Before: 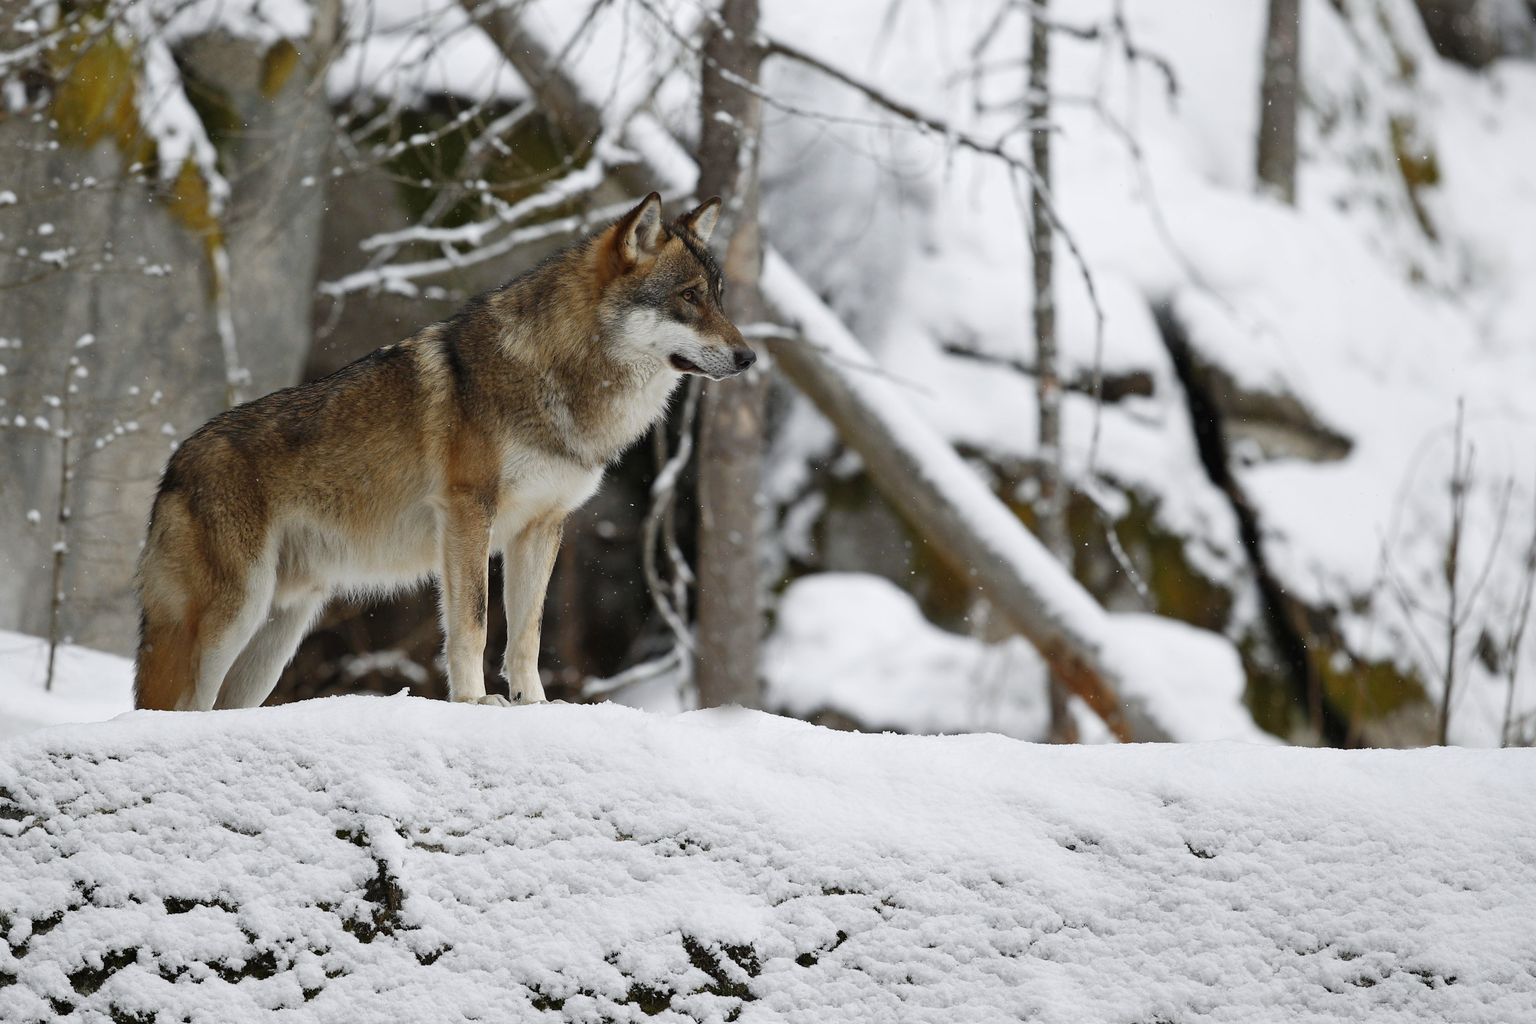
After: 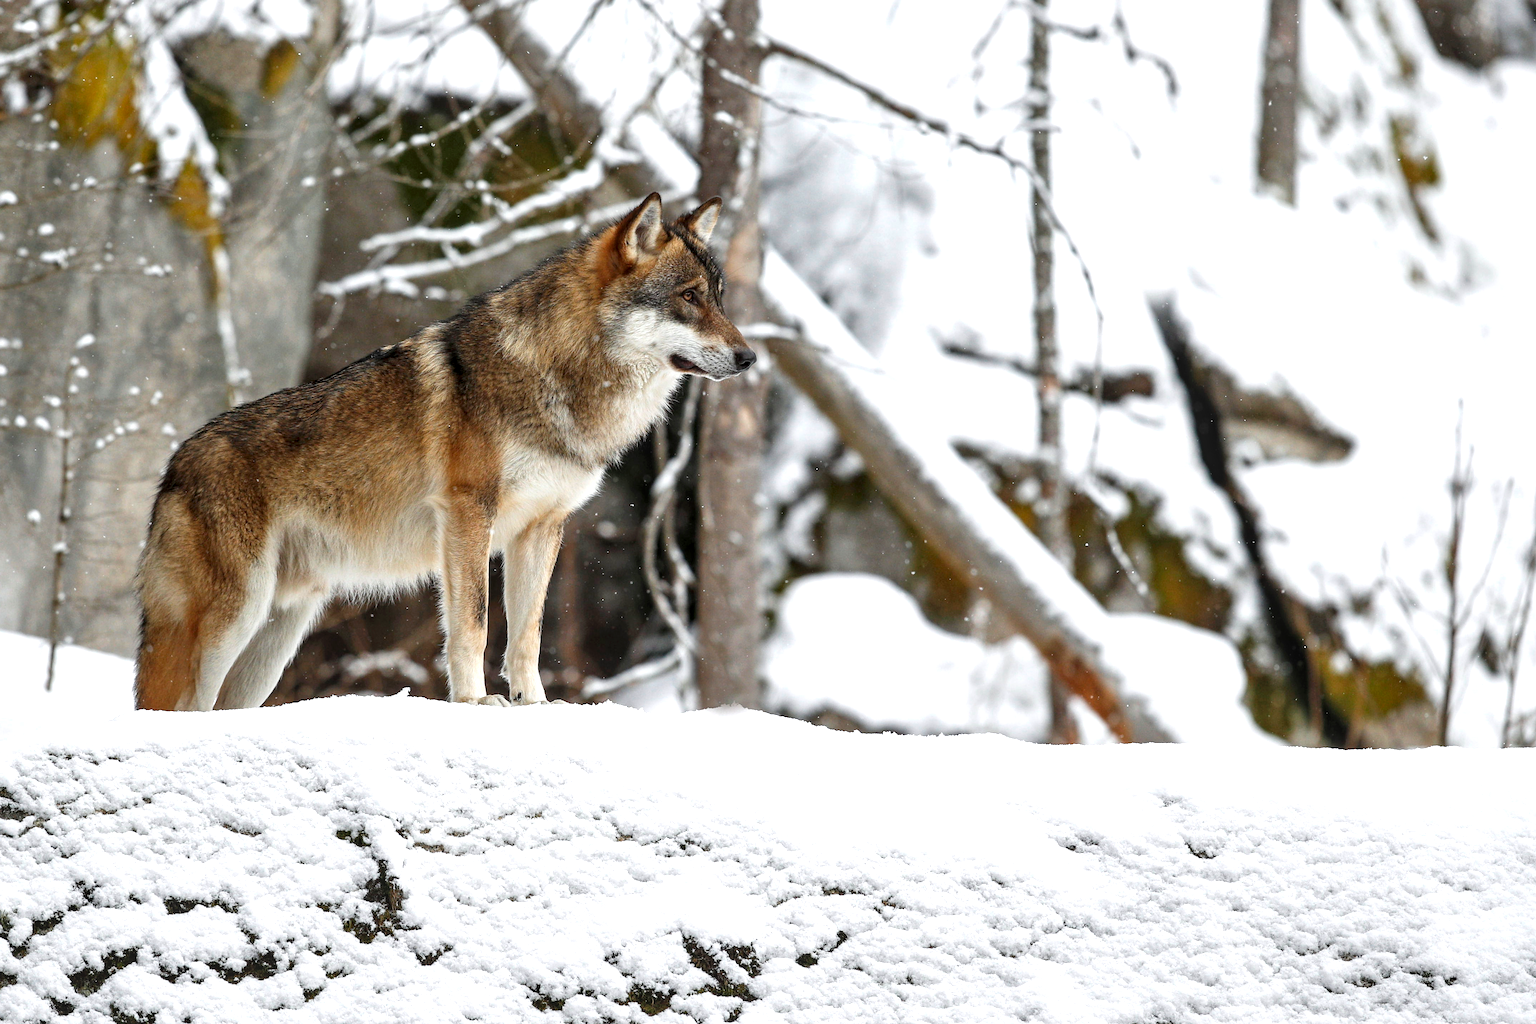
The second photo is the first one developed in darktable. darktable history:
local contrast: detail 130%
exposure: black level correction 0, exposure 0.7 EV, compensate exposure bias true, compensate highlight preservation false
